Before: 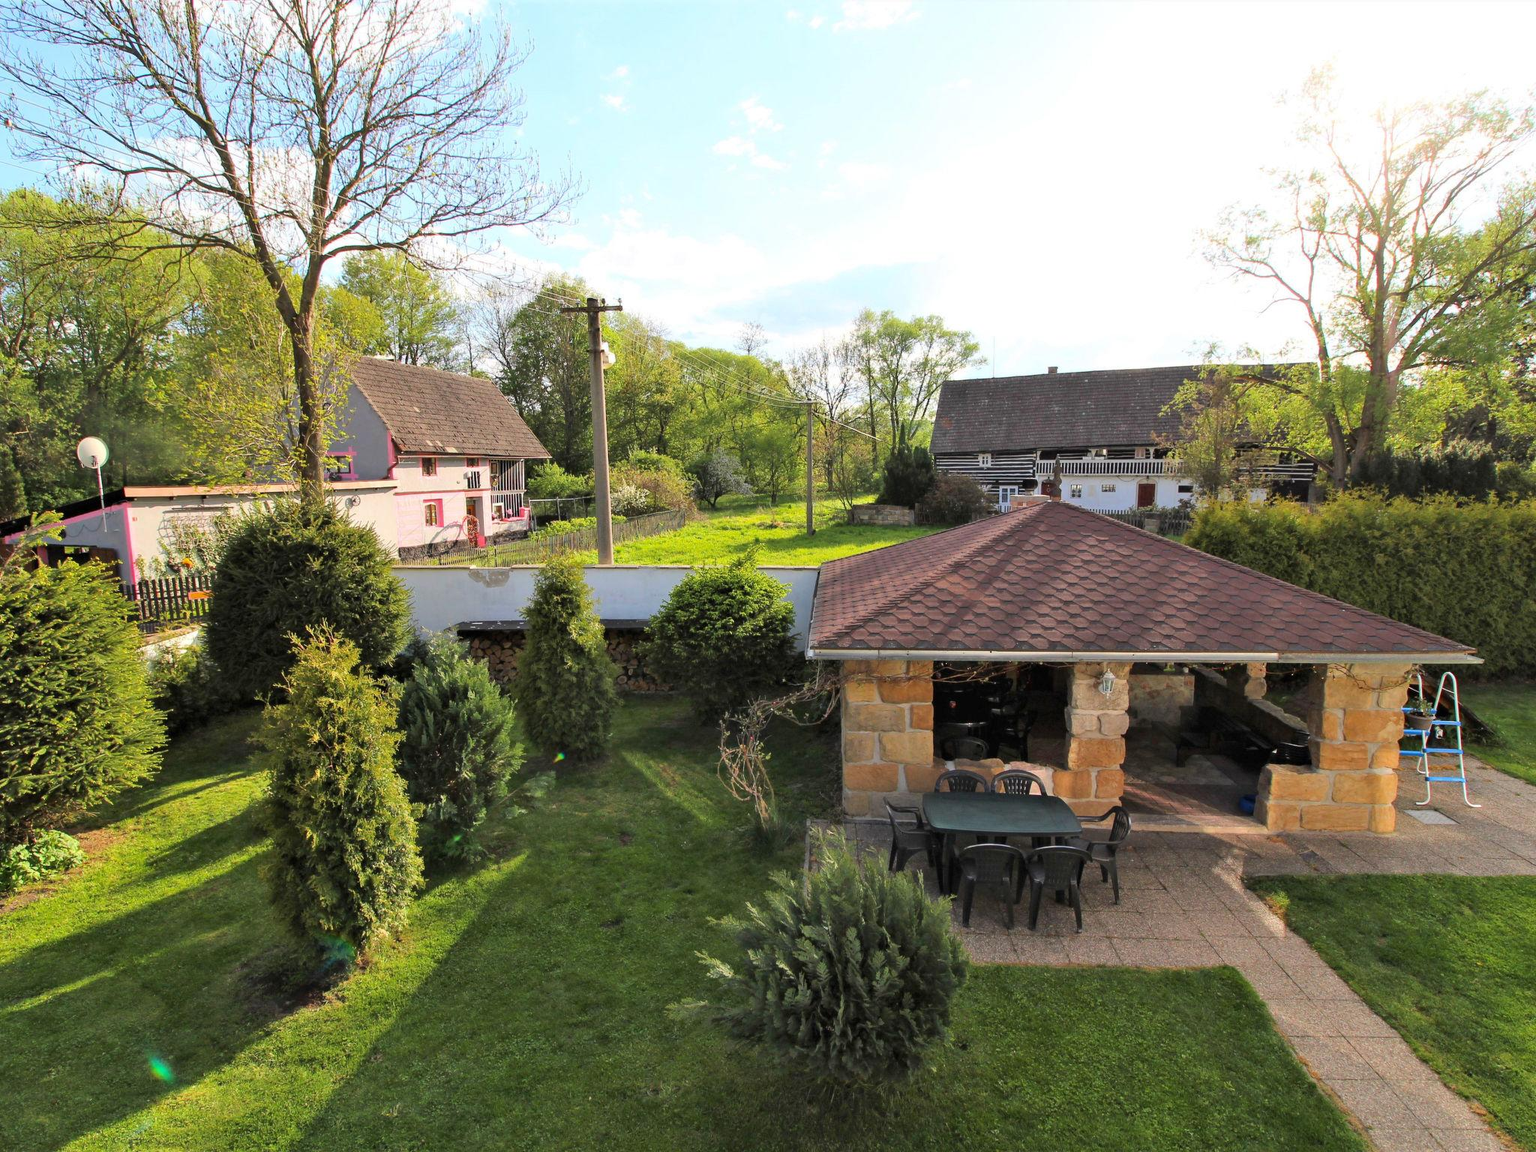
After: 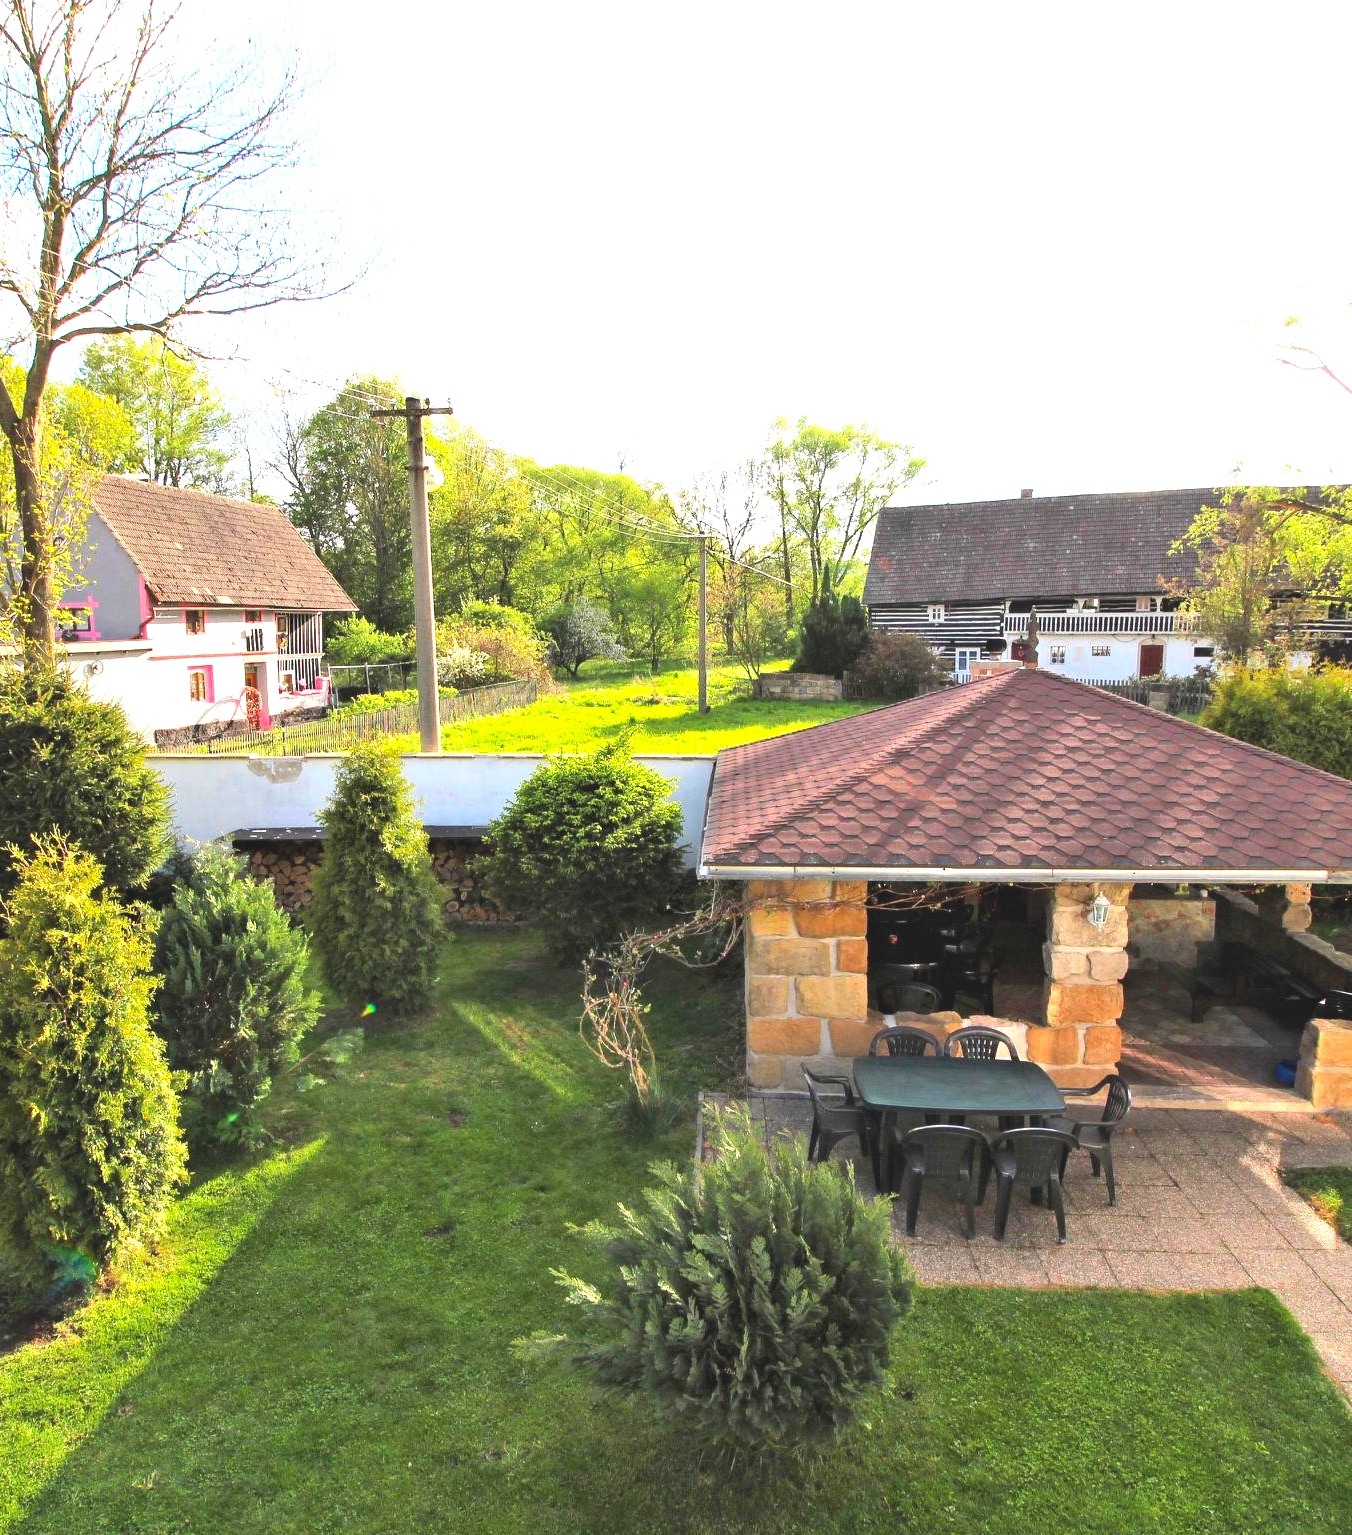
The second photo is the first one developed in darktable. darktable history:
tone equalizer: on, module defaults
exposure: black level correction -0.005, exposure 1 EV, compensate highlight preservation false
crop and rotate: left 18.442%, right 15.508%
contrast brightness saturation: contrast 0.04, saturation 0.16
